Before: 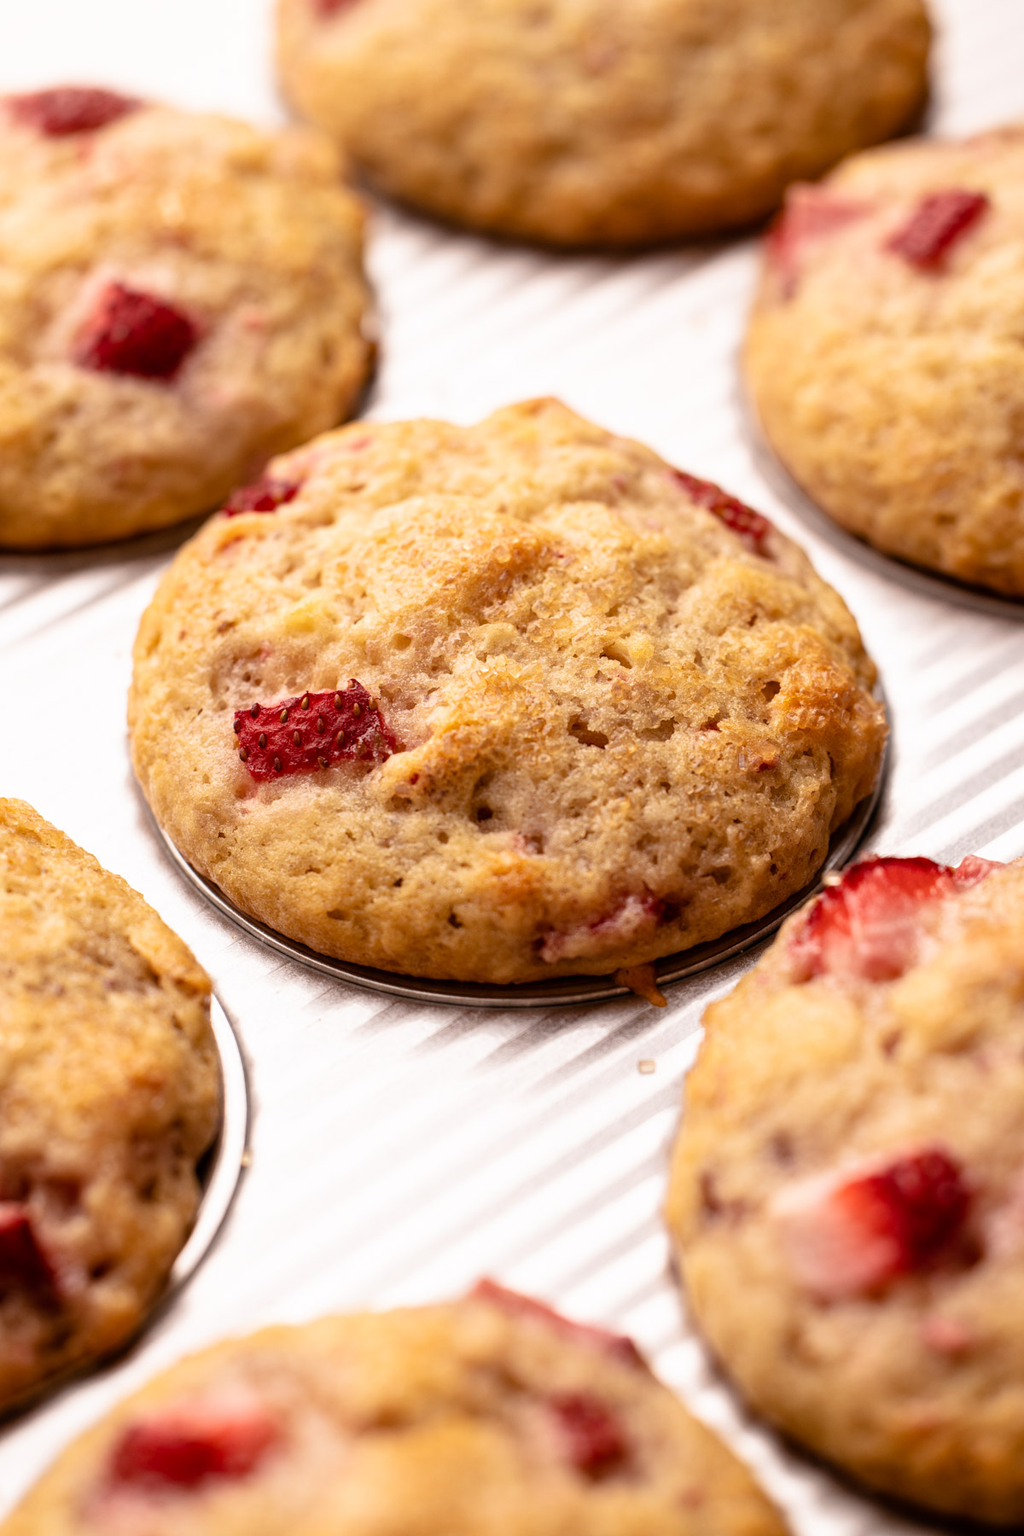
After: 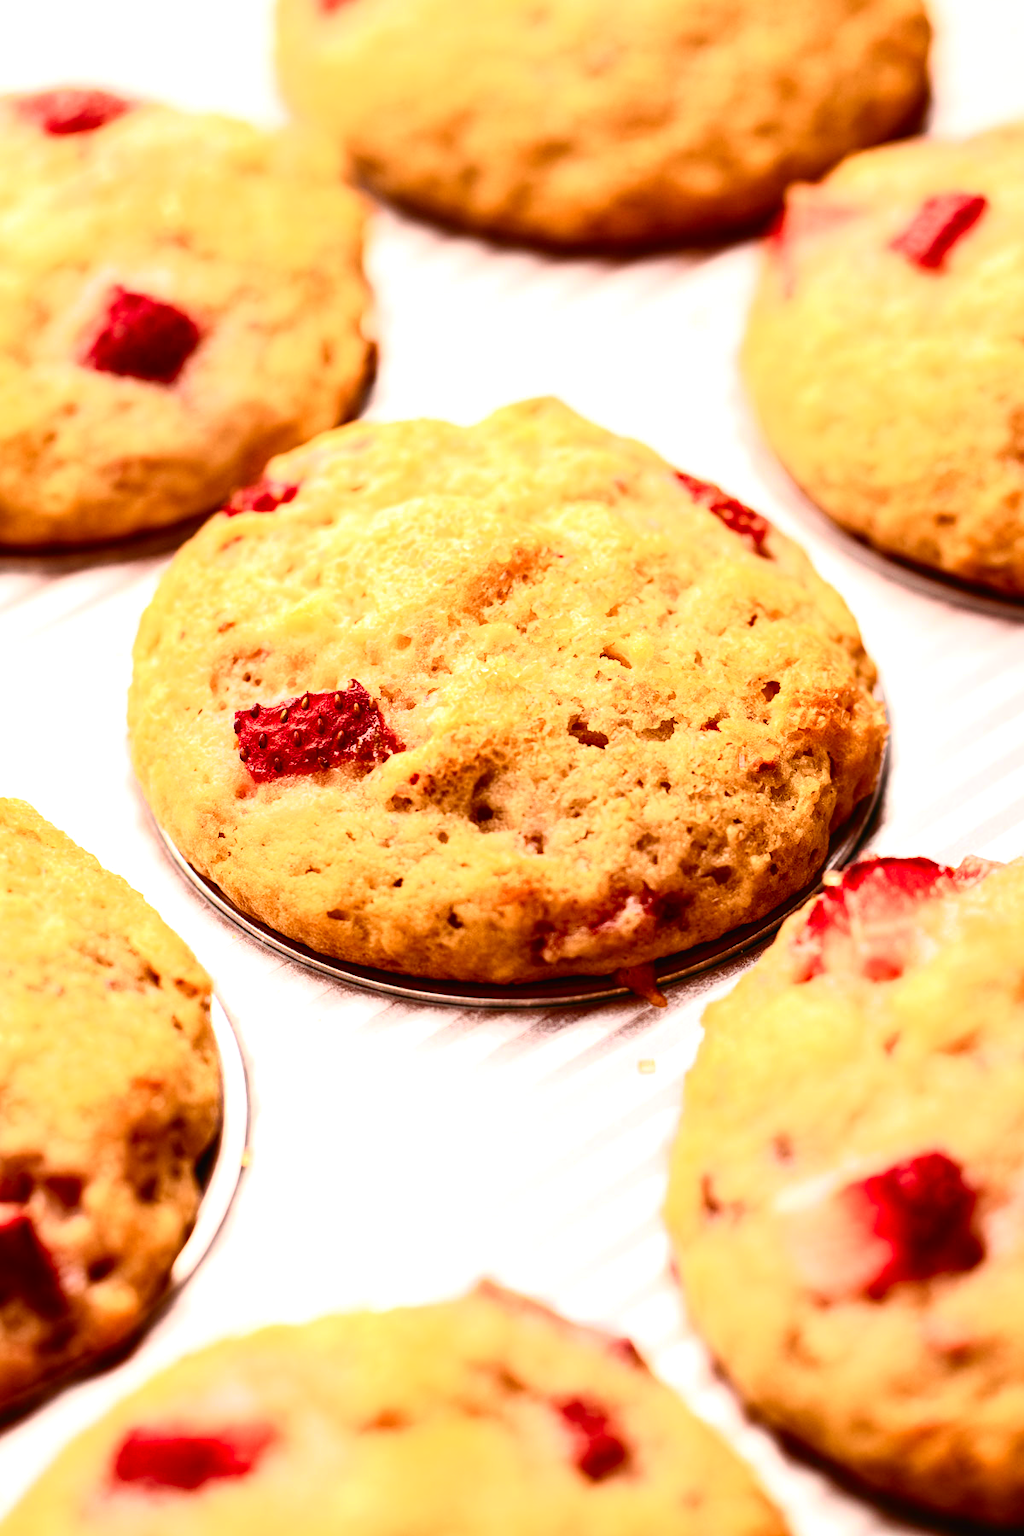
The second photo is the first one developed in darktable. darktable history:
tone curve: curves: ch0 [(0, 0) (0.187, 0.12) (0.384, 0.363) (0.577, 0.681) (0.735, 0.881) (0.864, 0.959) (1, 0.987)]; ch1 [(0, 0) (0.402, 0.36) (0.476, 0.466) (0.501, 0.501) (0.518, 0.514) (0.564, 0.614) (0.614, 0.664) (0.741, 0.829) (1, 1)]; ch2 [(0, 0) (0.429, 0.387) (0.483, 0.481) (0.503, 0.501) (0.522, 0.533) (0.564, 0.605) (0.615, 0.697) (0.702, 0.774) (1, 0.895)], color space Lab, independent channels
exposure: black level correction -0.002, exposure 0.54 EV, compensate highlight preservation false
